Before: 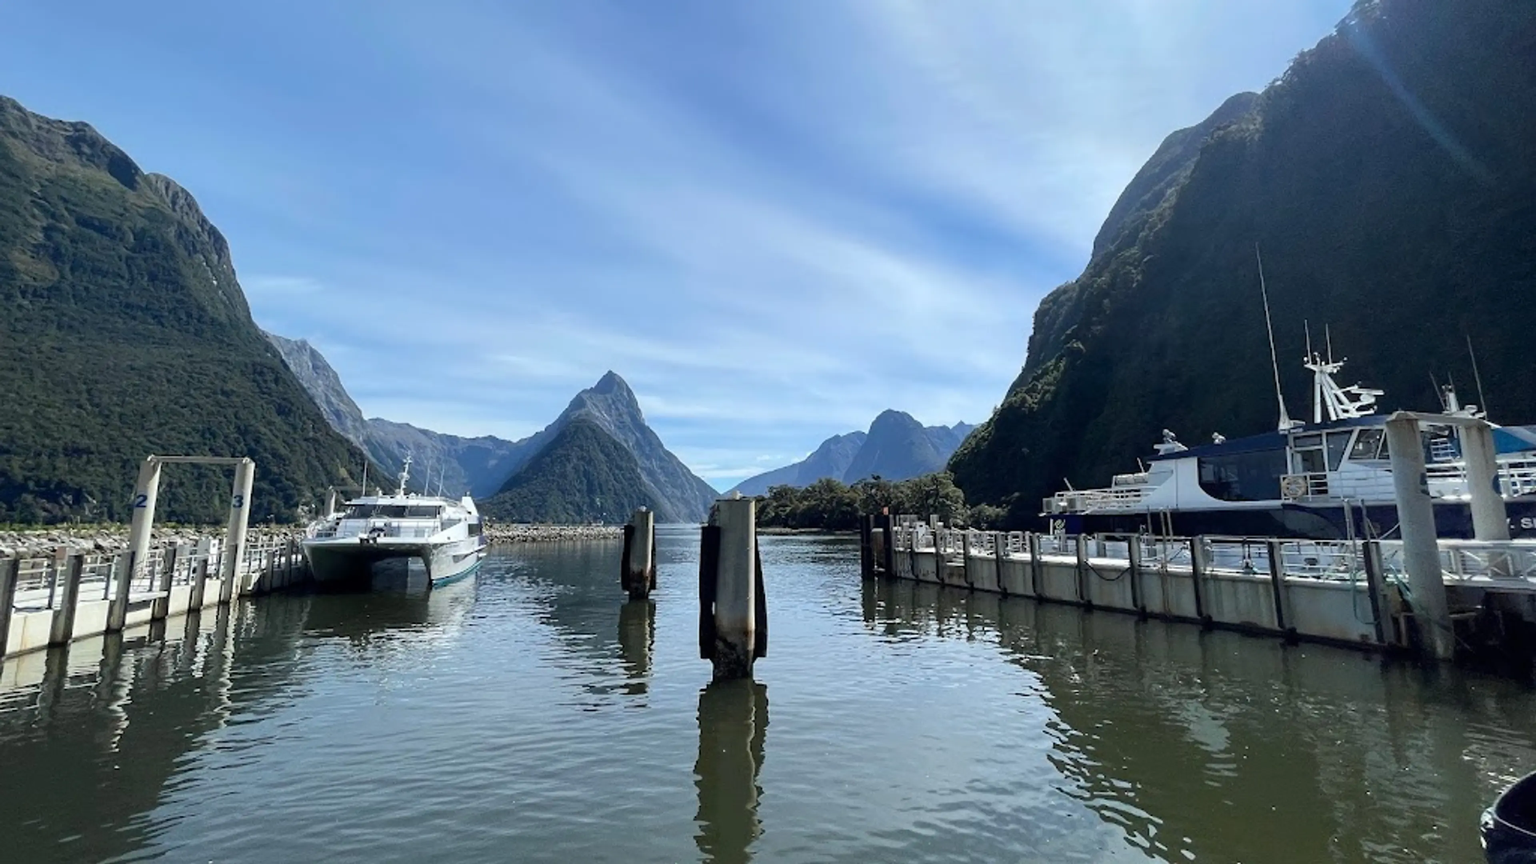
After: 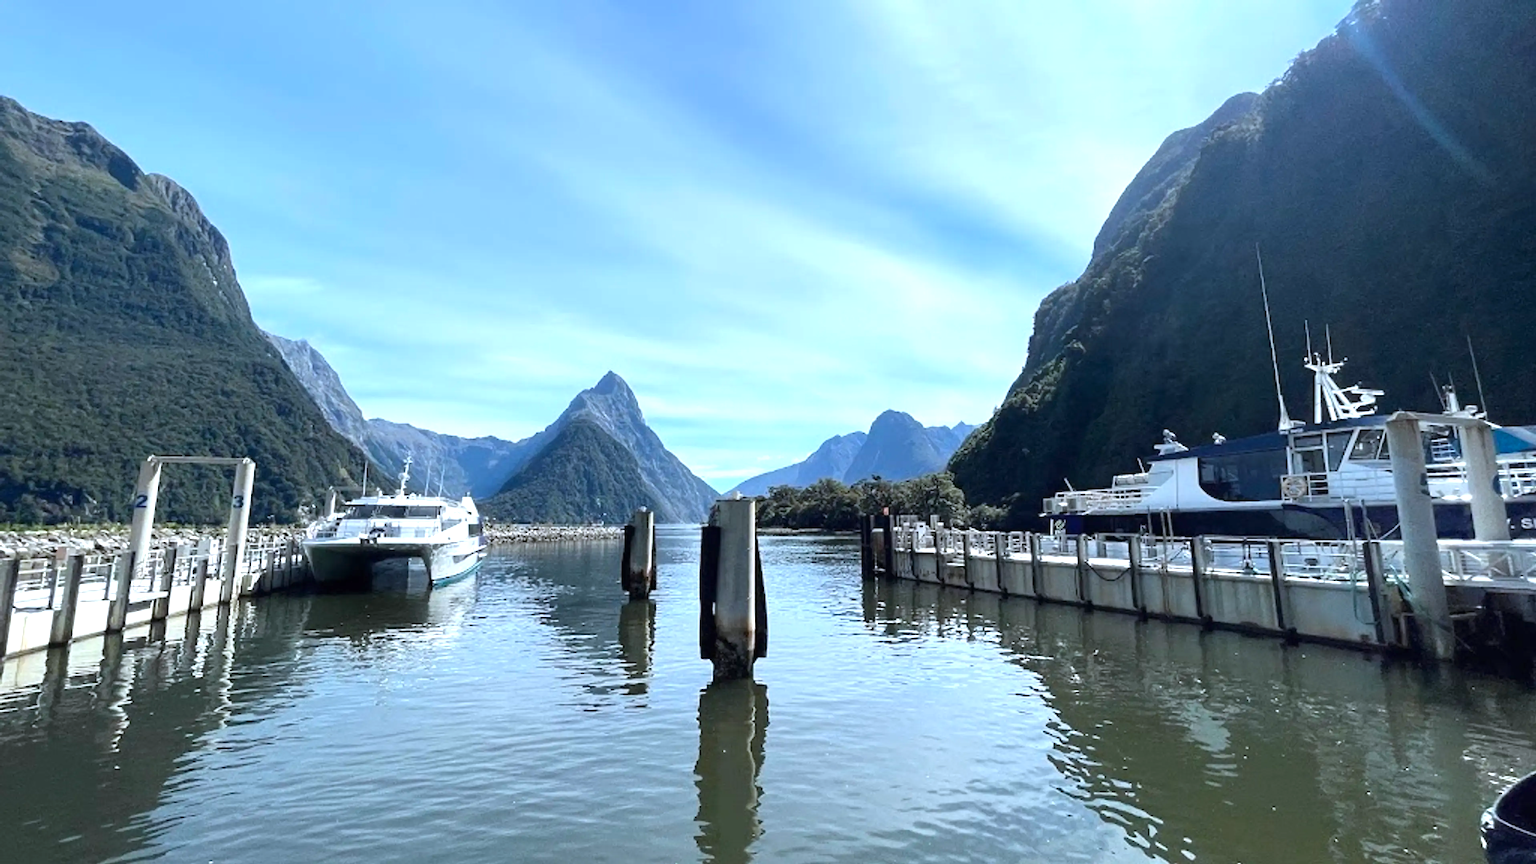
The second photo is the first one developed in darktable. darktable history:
color correction: highlights a* -0.772, highlights b* -8.92
exposure: black level correction 0, exposure 0.7 EV, compensate exposure bias true, compensate highlight preservation false
